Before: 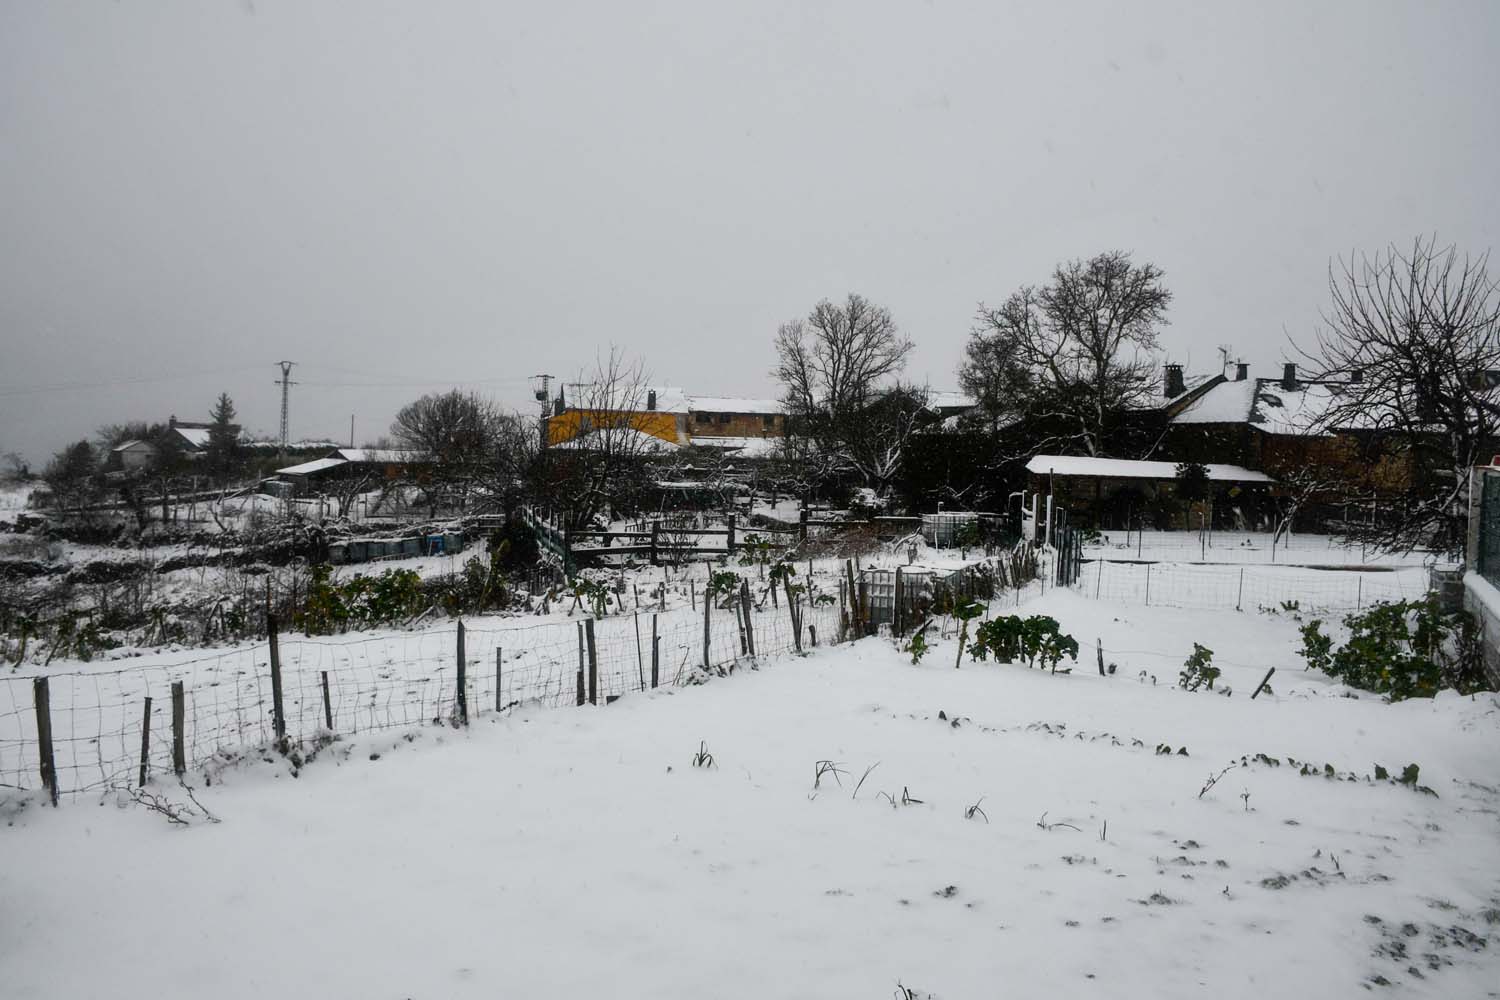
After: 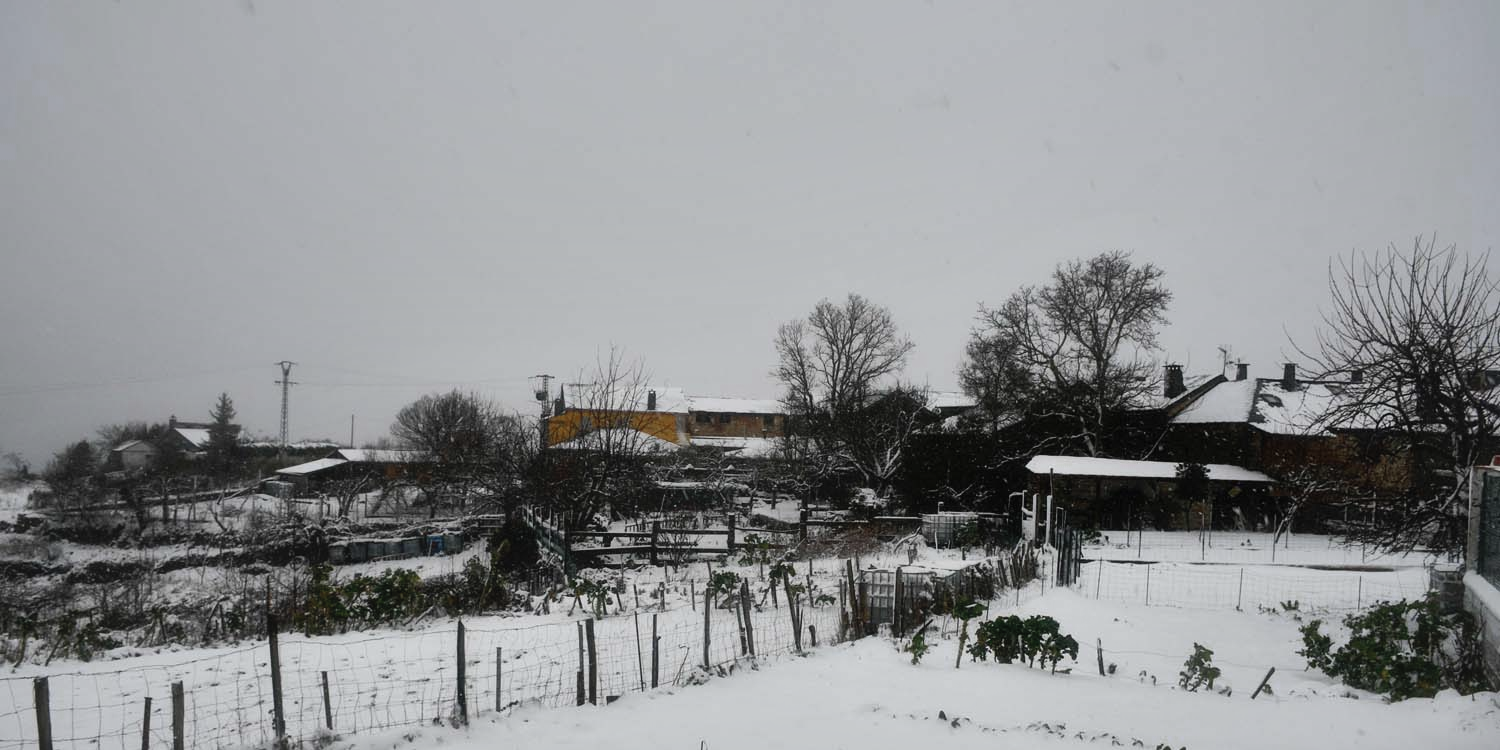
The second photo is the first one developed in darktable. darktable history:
contrast equalizer: y [[0.6 ×6], [0.55 ×6], [0 ×6], [0 ×6], [0 ×6]], mix -0.316
color correction: highlights b* 0.067
crop: bottom 24.978%
color zones: curves: ch0 [(0, 0.5) (0.125, 0.4) (0.25, 0.5) (0.375, 0.4) (0.5, 0.4) (0.625, 0.6) (0.75, 0.6) (0.875, 0.5)]; ch1 [(0, 0.35) (0.125, 0.45) (0.25, 0.35) (0.375, 0.35) (0.5, 0.35) (0.625, 0.35) (0.75, 0.45) (0.875, 0.35)]; ch2 [(0, 0.6) (0.125, 0.5) (0.25, 0.5) (0.375, 0.6) (0.5, 0.6) (0.625, 0.5) (0.75, 0.5) (0.875, 0.5)]
shadows and highlights: radius 133.24, soften with gaussian
